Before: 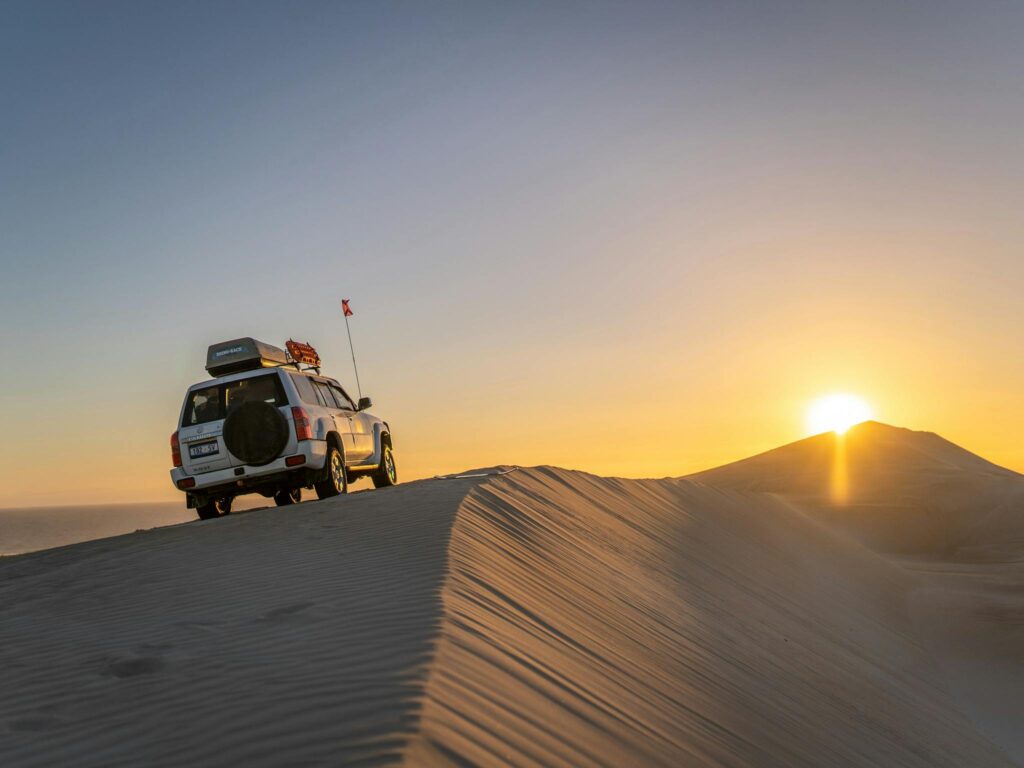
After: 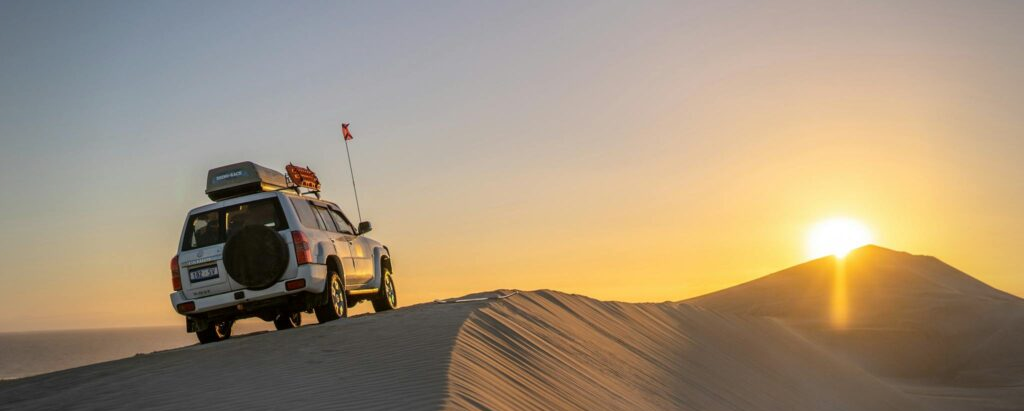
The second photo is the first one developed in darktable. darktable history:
crop and rotate: top 23.043%, bottom 23.437%
vignetting: fall-off radius 60.92%
